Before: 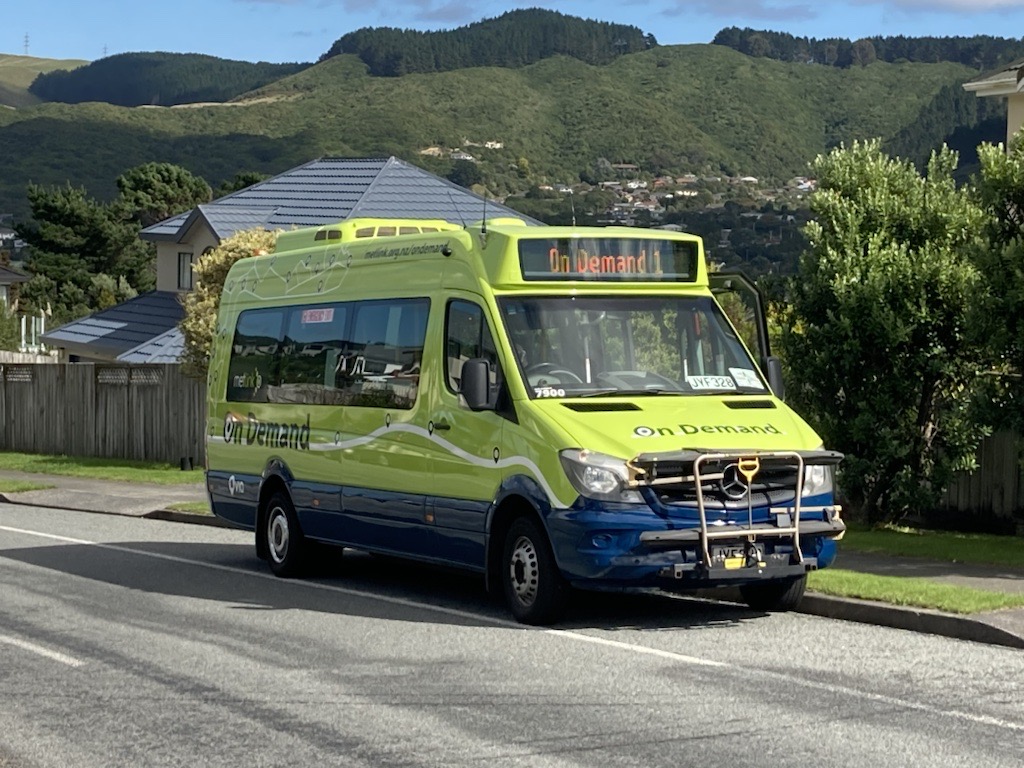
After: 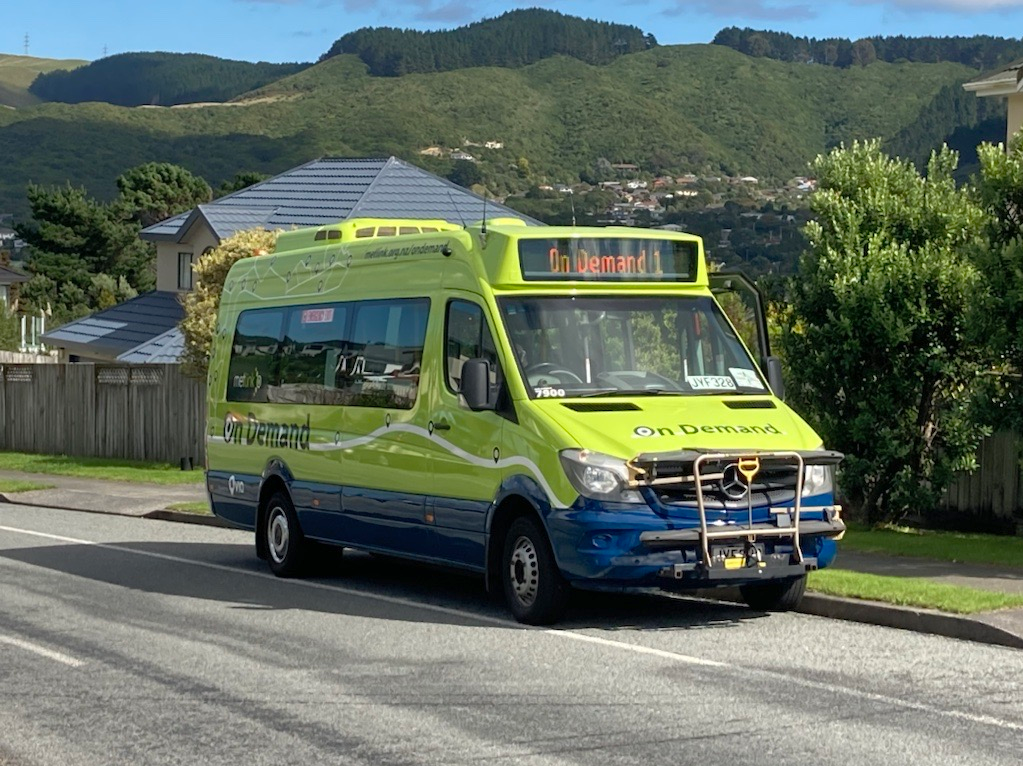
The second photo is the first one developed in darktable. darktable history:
crop: top 0.05%, bottom 0.098%
shadows and highlights: shadows 43.06, highlights 6.94
